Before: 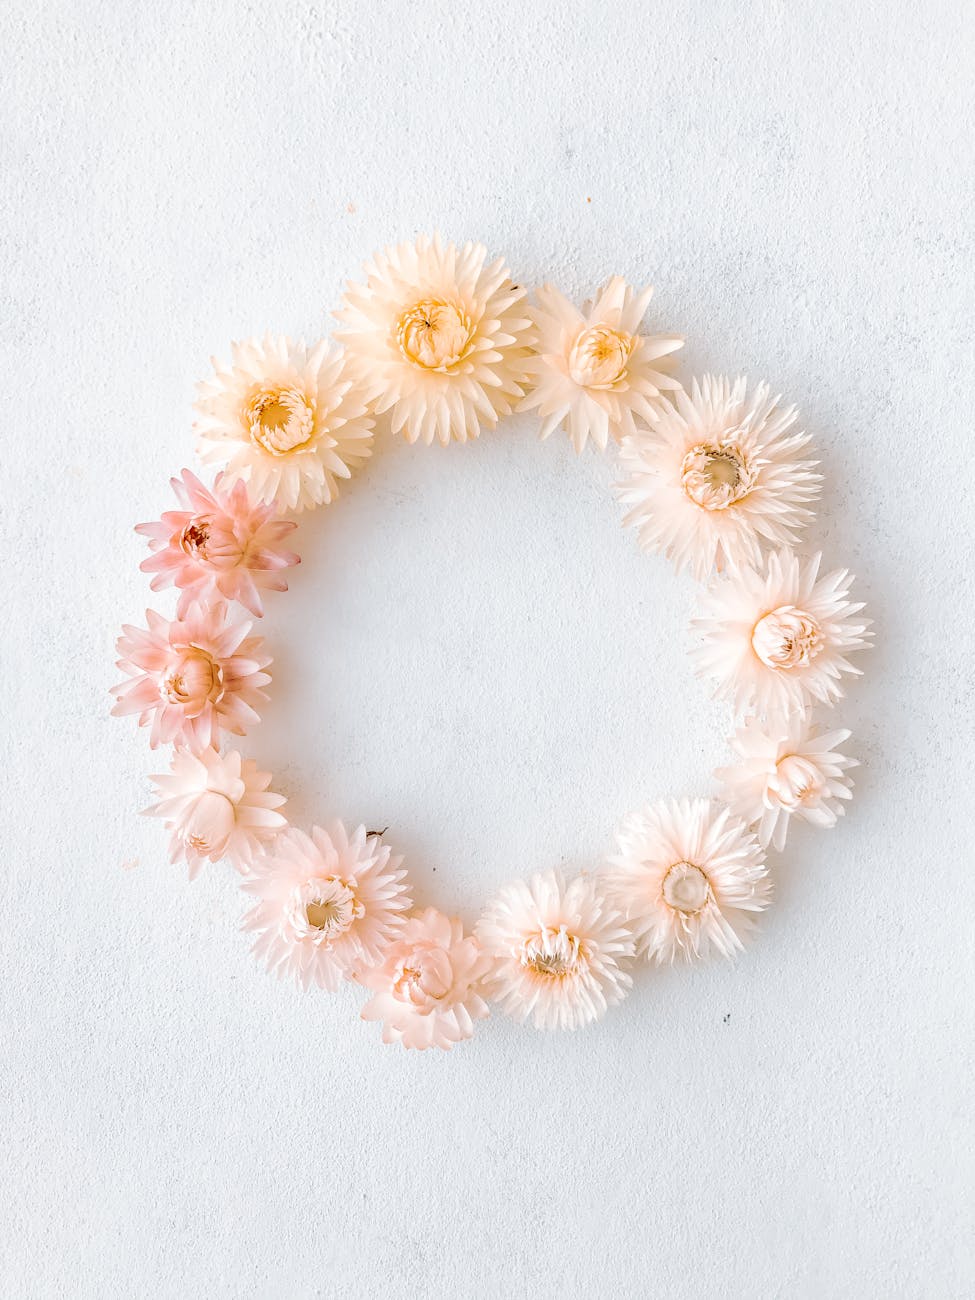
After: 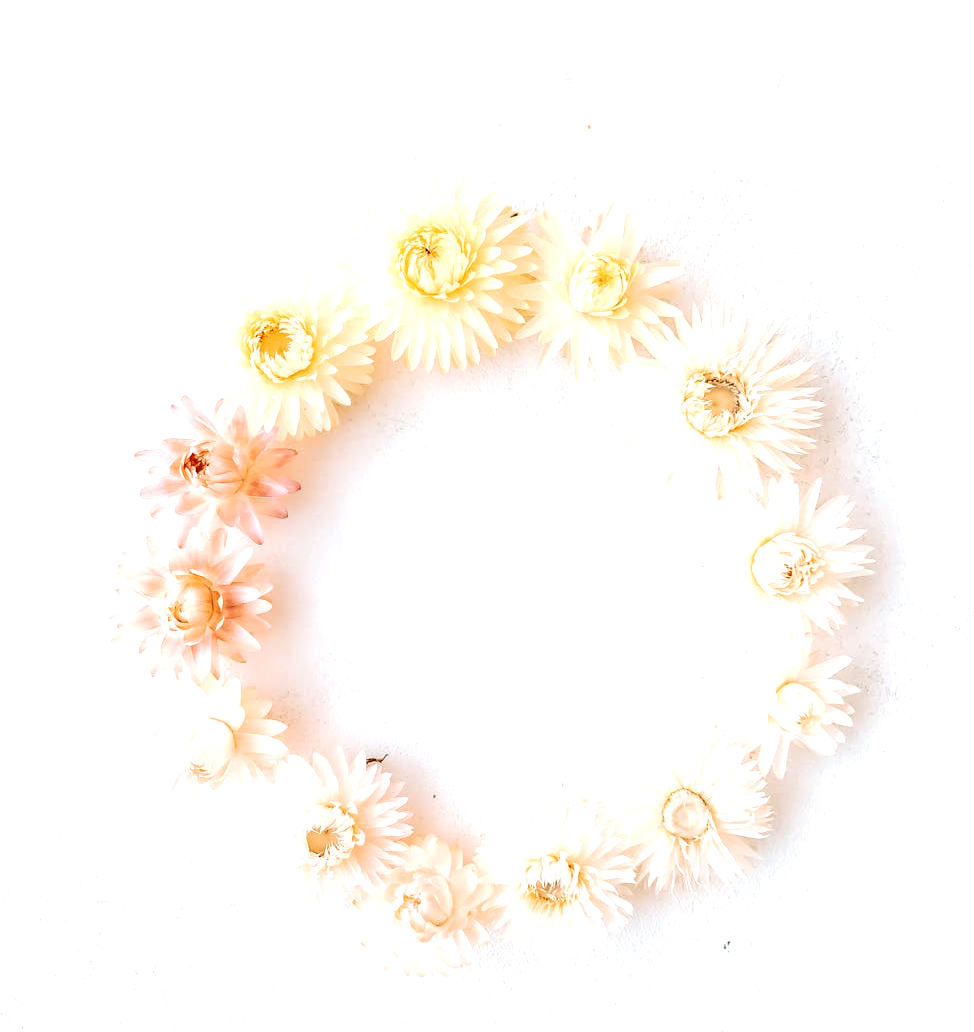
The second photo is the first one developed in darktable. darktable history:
crop and rotate: top 5.667%, bottom 14.937%
velvia: strength 10%
exposure: exposure 0.669 EV, compensate highlight preservation false
